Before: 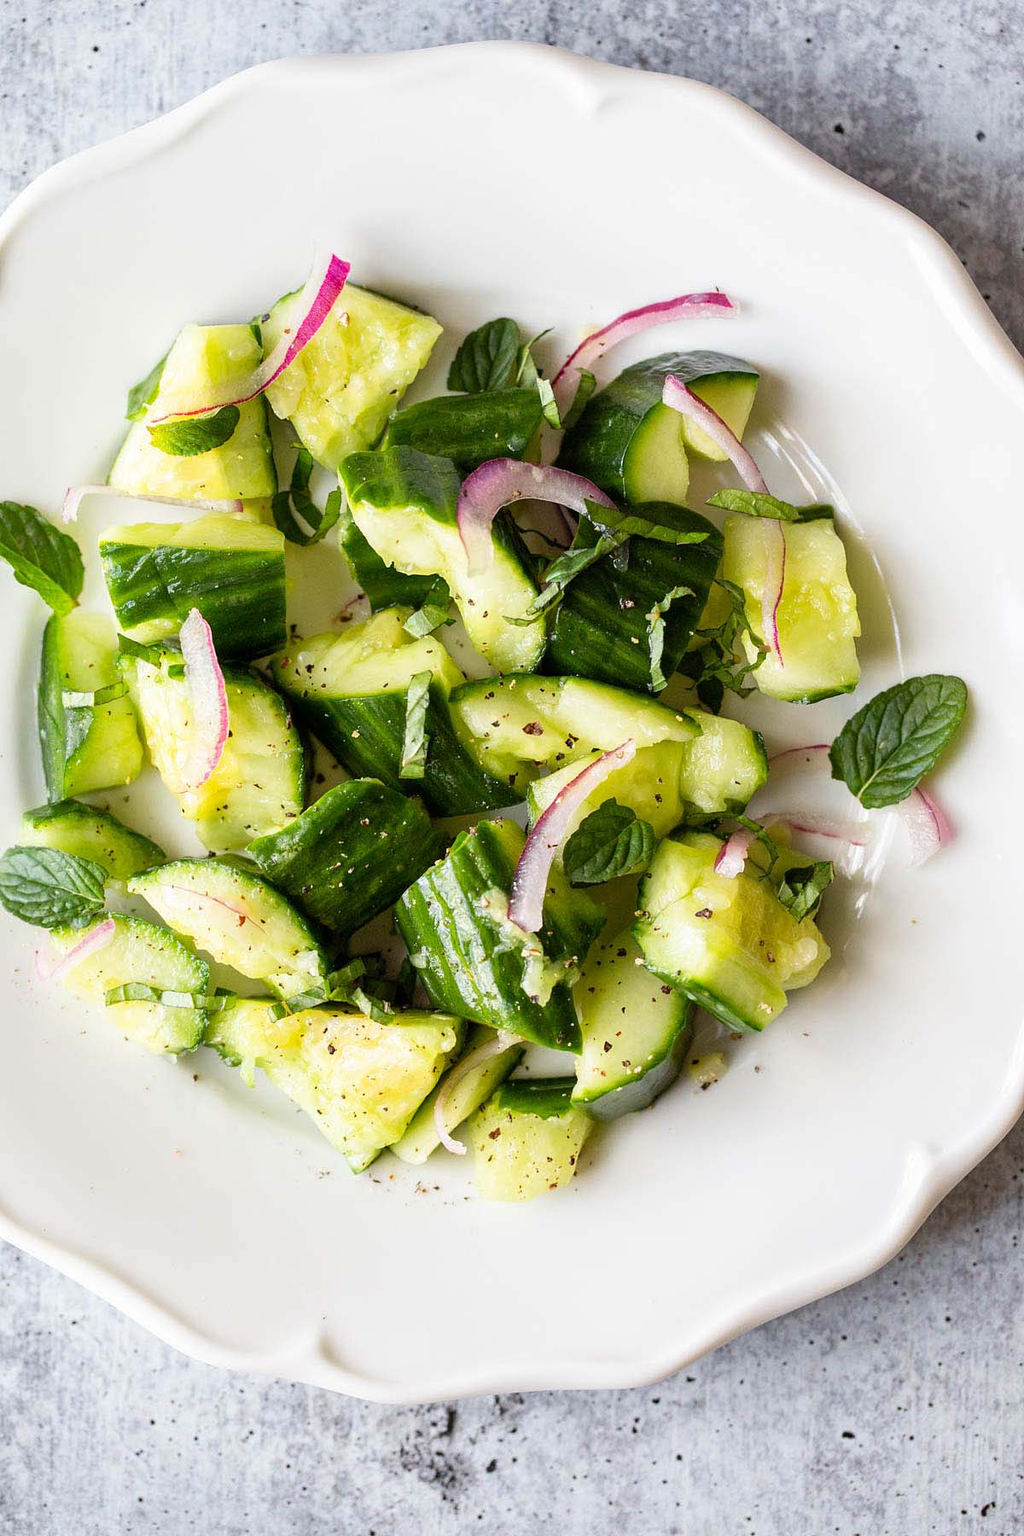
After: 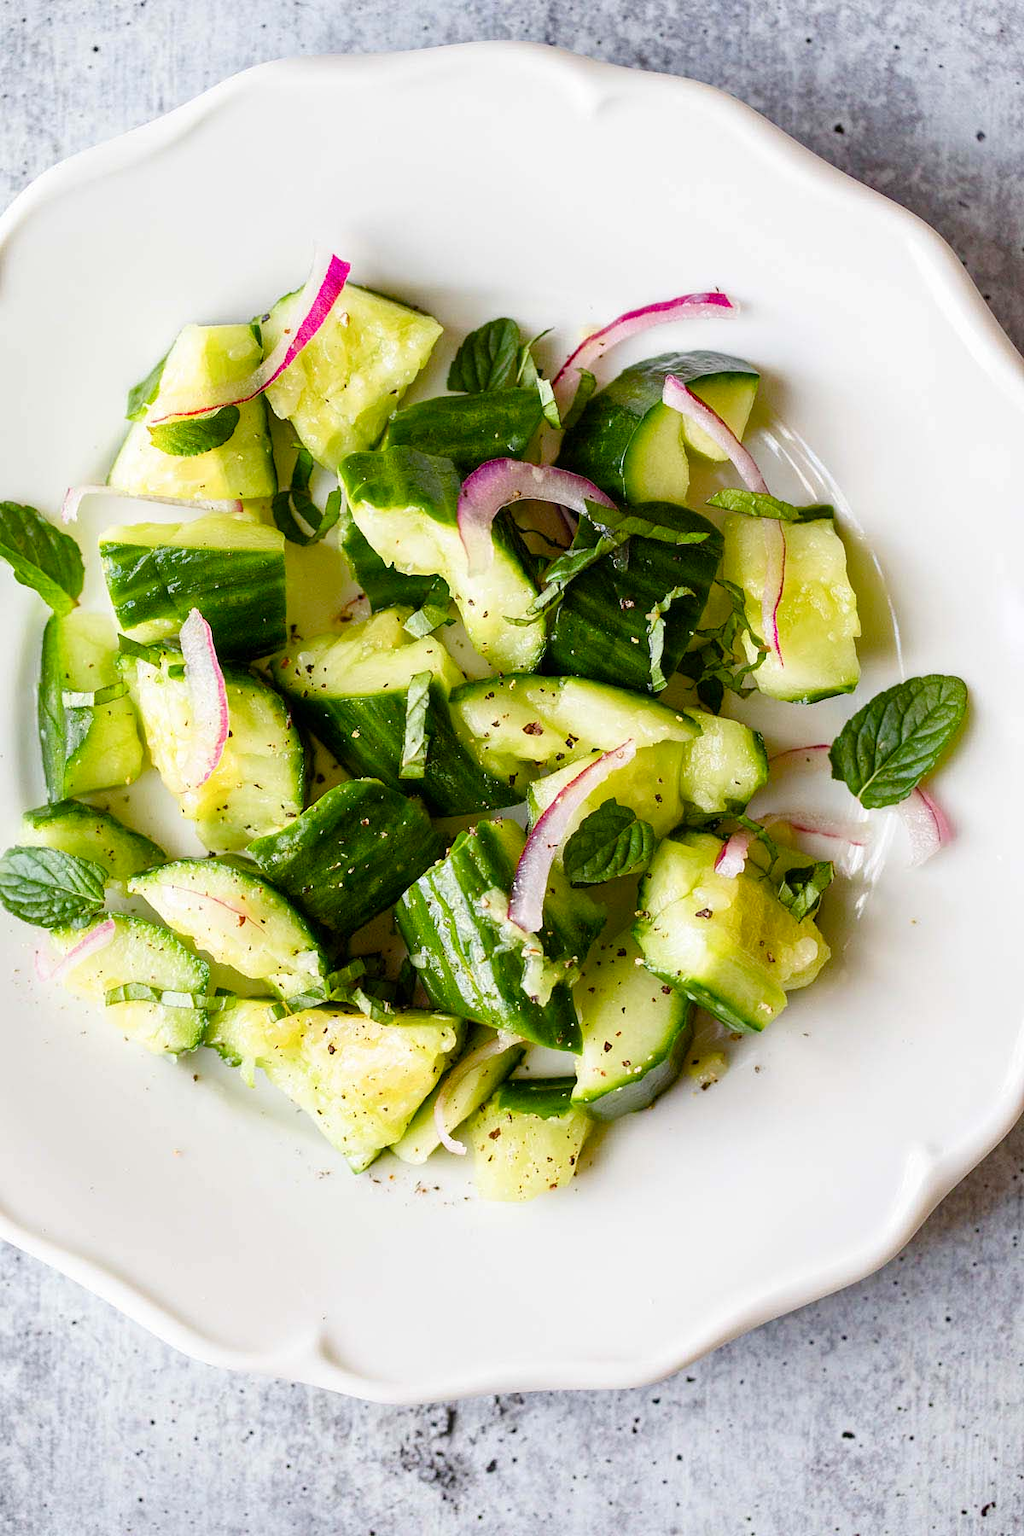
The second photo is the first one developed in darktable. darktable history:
color balance rgb: perceptual saturation grading › global saturation 20%, perceptual saturation grading › highlights -25.442%, perceptual saturation grading › shadows 49.808%, global vibrance 5.559%
